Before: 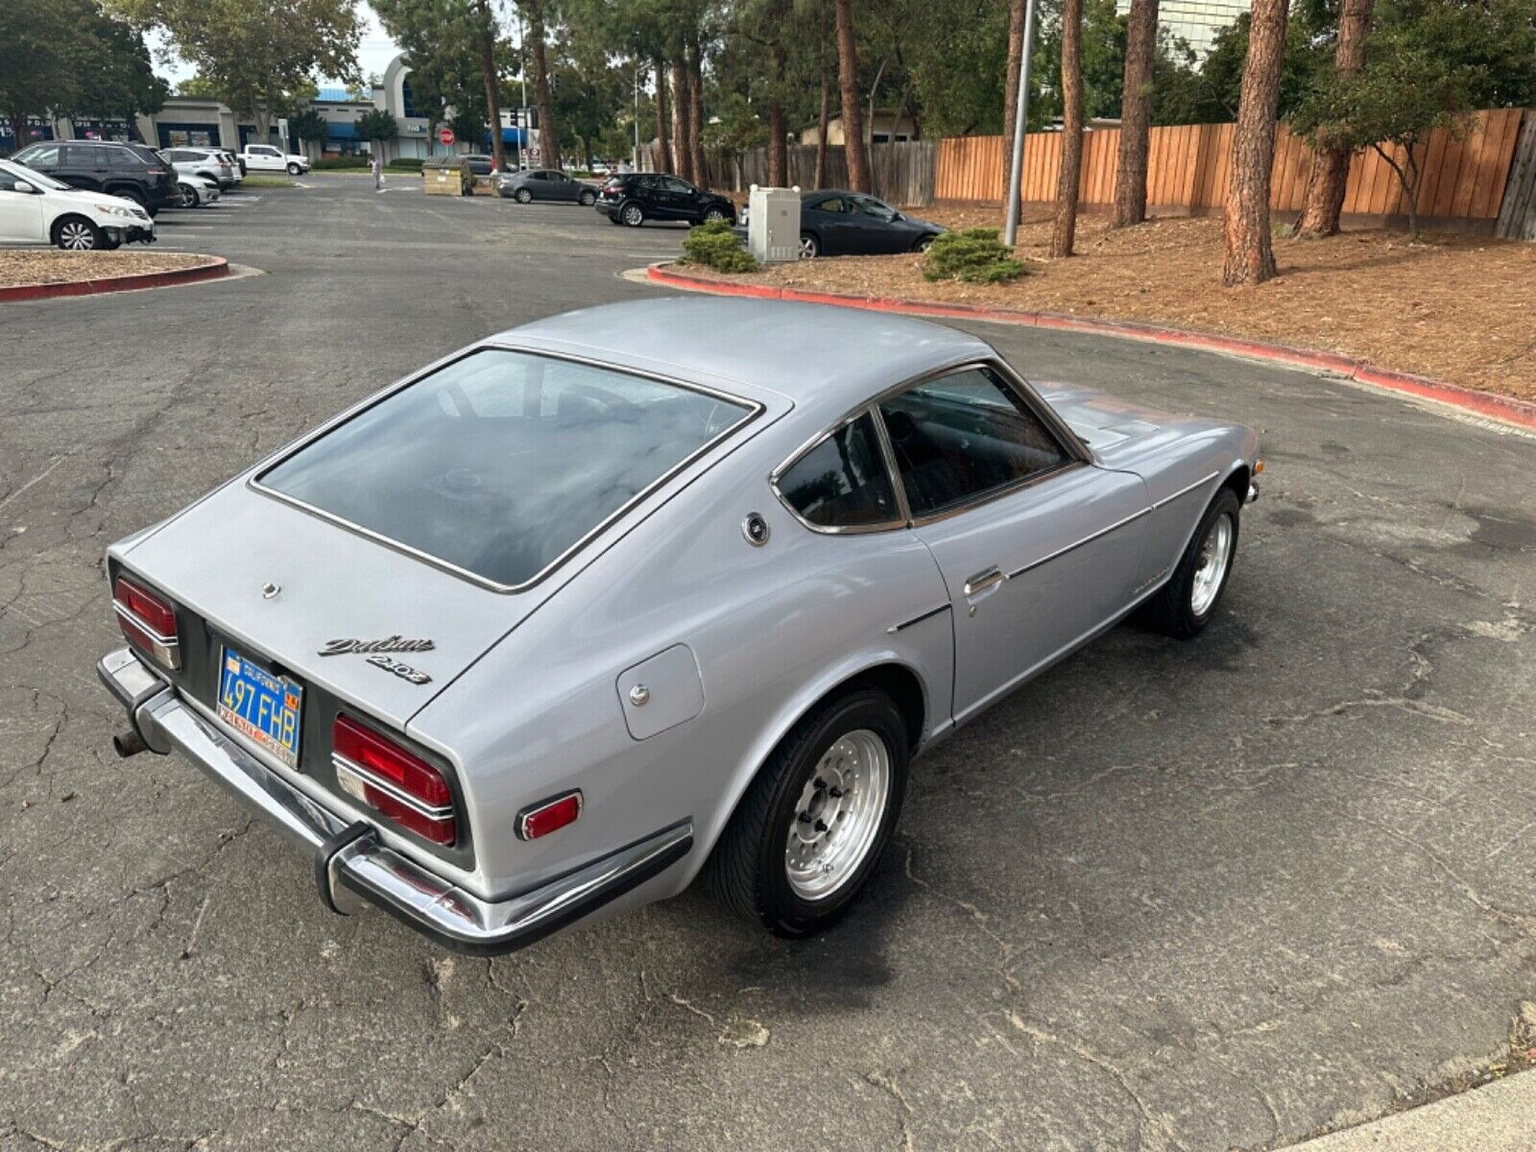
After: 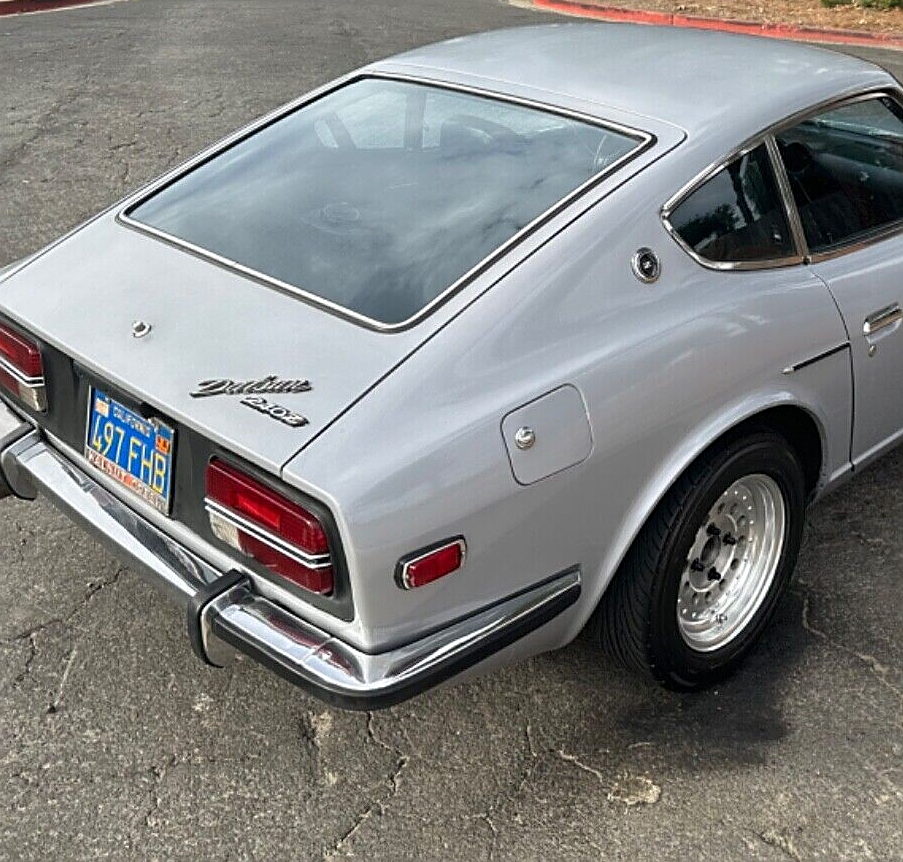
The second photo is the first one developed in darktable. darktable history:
crop: left 8.87%, top 23.909%, right 34.661%, bottom 4.234%
sharpen: on, module defaults
